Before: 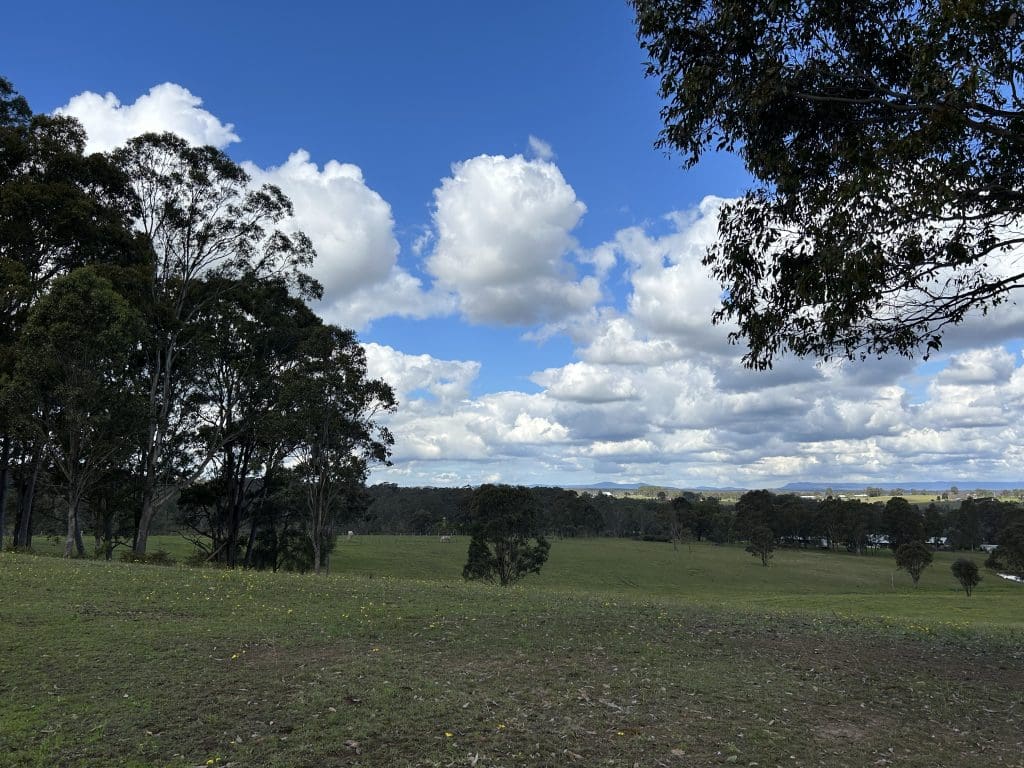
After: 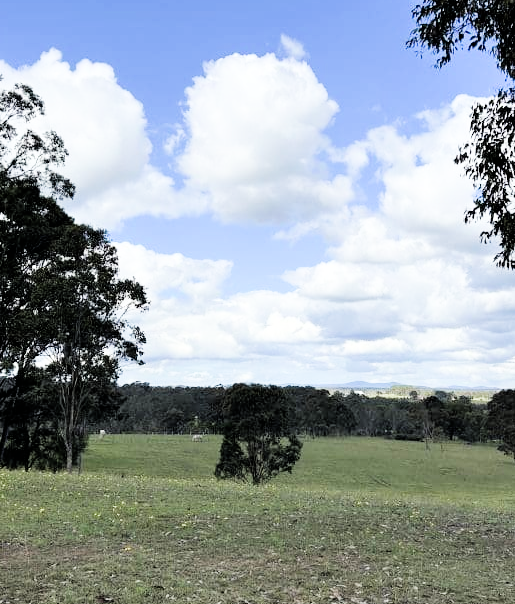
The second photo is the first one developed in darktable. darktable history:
exposure: black level correction 0, exposure 1.459 EV, compensate exposure bias true, compensate highlight preservation false
crop and rotate: angle 0.015°, left 24.27%, top 13.238%, right 25.406%, bottom 8.037%
filmic rgb: black relative exposure -5.04 EV, white relative exposure 3.95 EV, hardness 2.88, contrast 1.298, highlights saturation mix -29.27%
